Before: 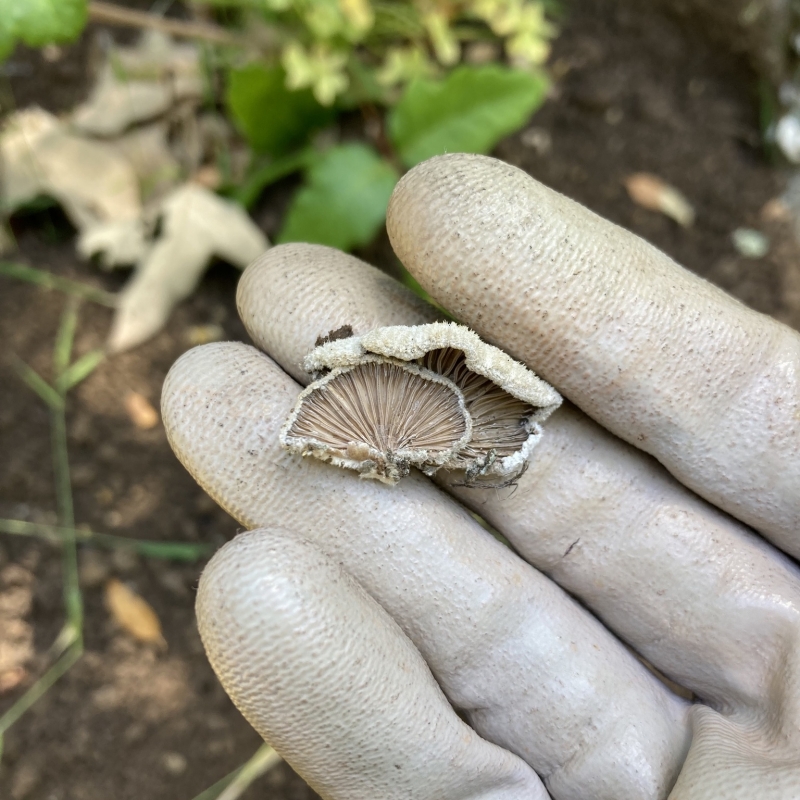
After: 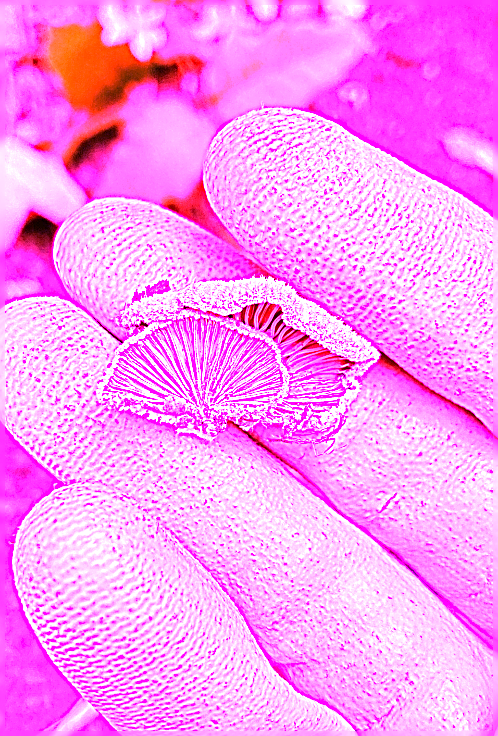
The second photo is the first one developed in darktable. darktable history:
crop and rotate: left 22.918%, top 5.629%, right 14.711%, bottom 2.247%
sharpen: on, module defaults
white balance: red 8, blue 8
